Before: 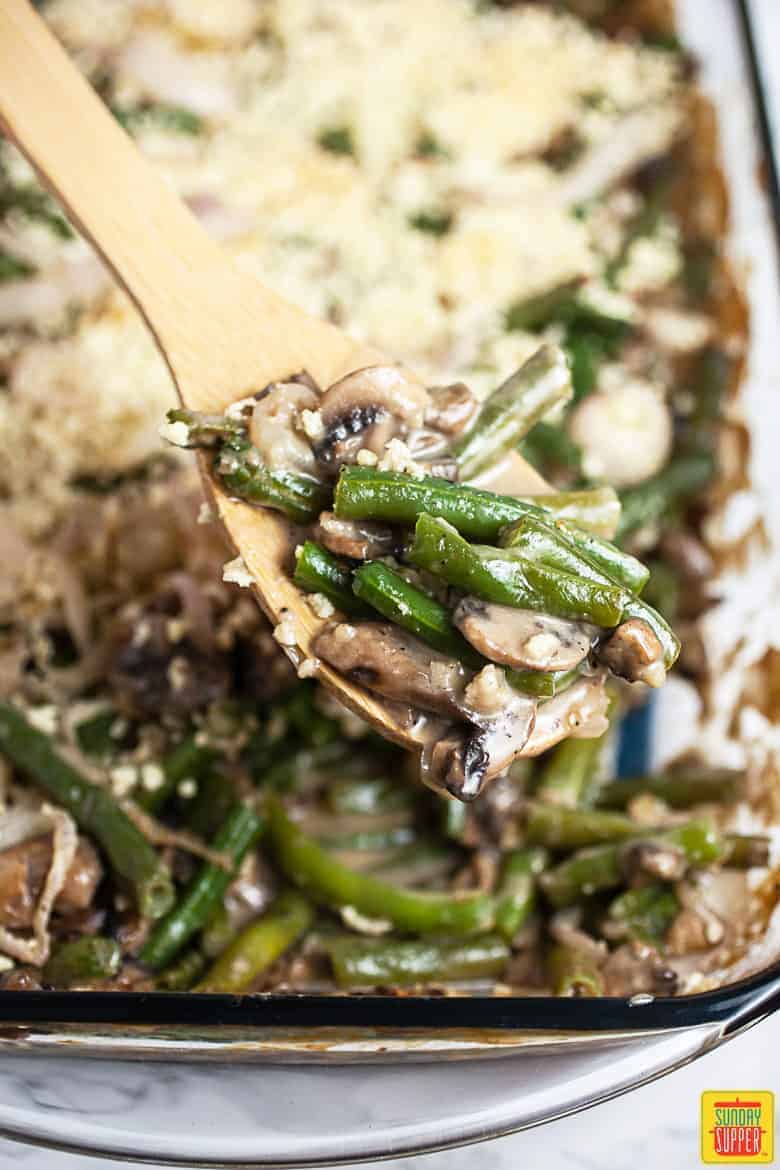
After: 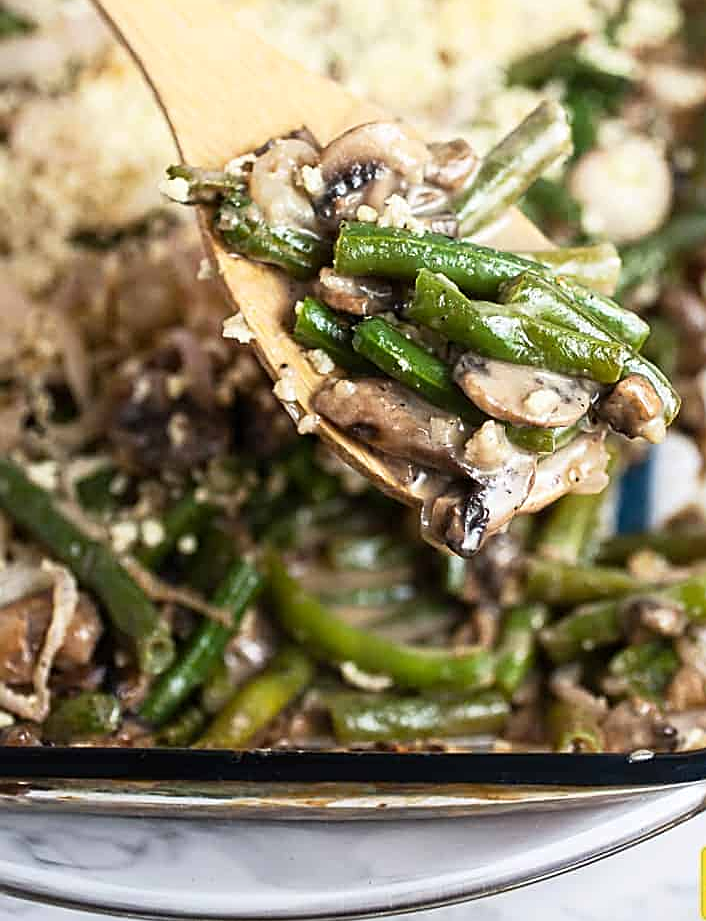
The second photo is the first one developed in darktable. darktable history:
crop: top 20.916%, right 9.437%, bottom 0.316%
contrast brightness saturation: contrast 0.1, brightness 0.02, saturation 0.02
sharpen: on, module defaults
